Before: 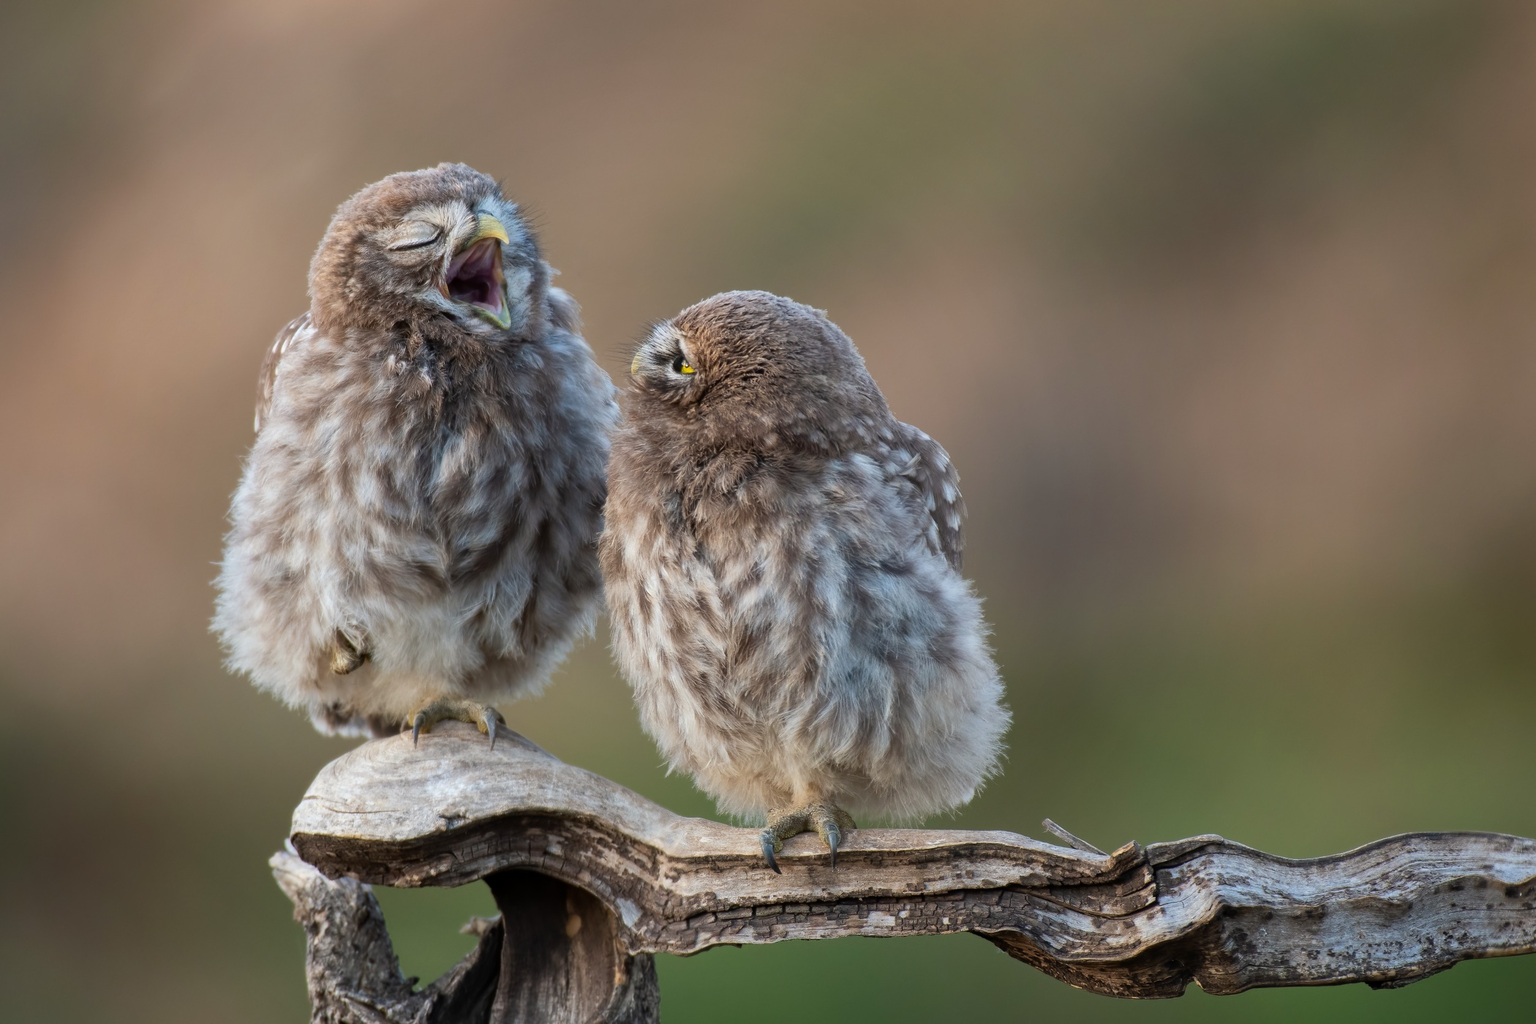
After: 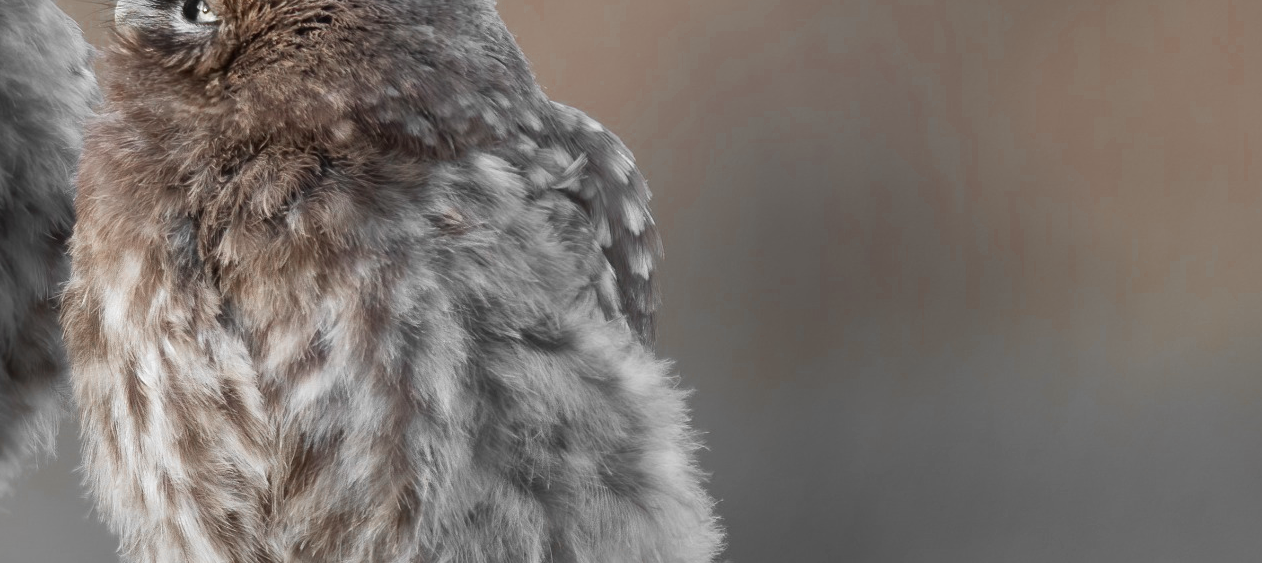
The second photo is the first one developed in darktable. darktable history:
exposure: black level correction -0.001, exposure 0.08 EV, compensate highlight preservation false
color zones: curves: ch0 [(0, 0.497) (0.096, 0.361) (0.221, 0.538) (0.429, 0.5) (0.571, 0.5) (0.714, 0.5) (0.857, 0.5) (1, 0.497)]; ch1 [(0, 0.5) (0.143, 0.5) (0.257, -0.002) (0.429, 0.04) (0.571, -0.001) (0.714, -0.015) (0.857, 0.024) (1, 0.5)]
crop: left 36.53%, top 35.122%, right 13.123%, bottom 31.164%
